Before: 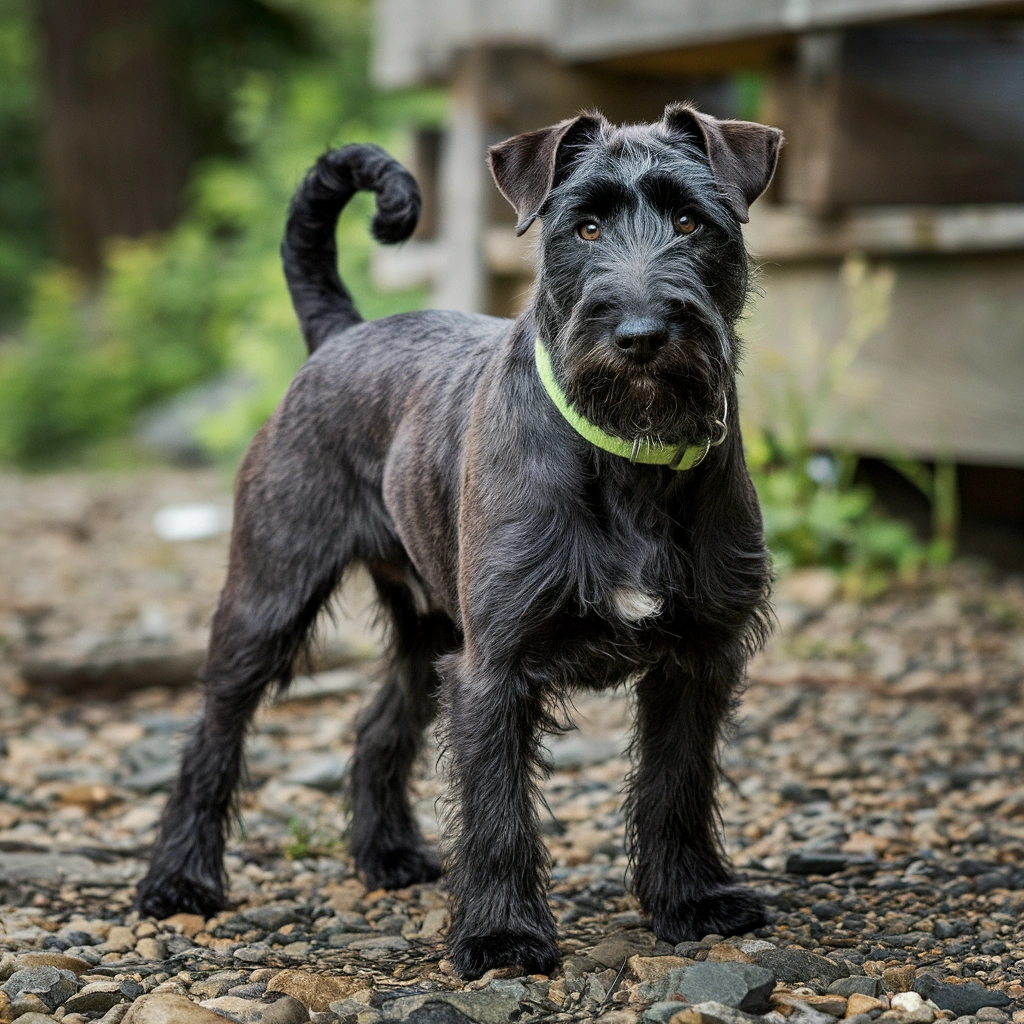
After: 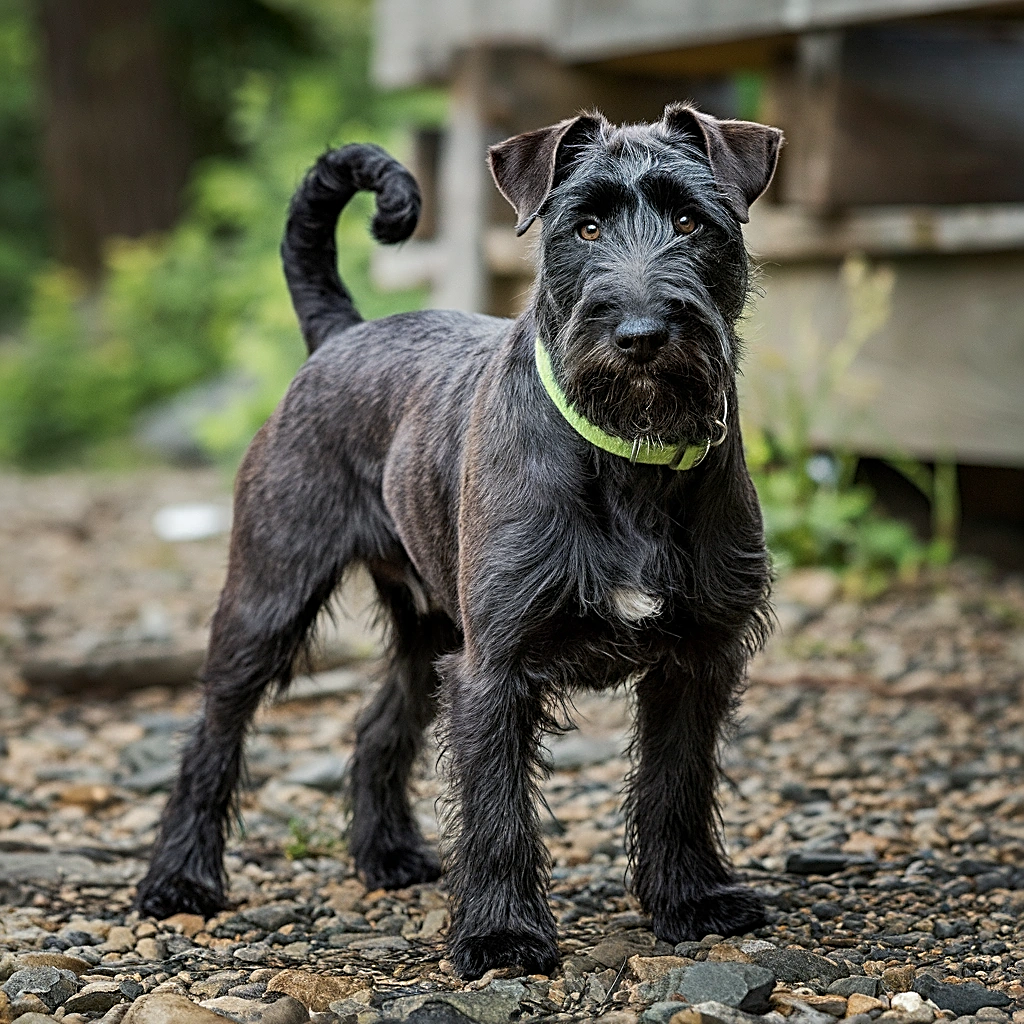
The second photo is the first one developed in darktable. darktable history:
sharpen: radius 2.534, amount 0.627
